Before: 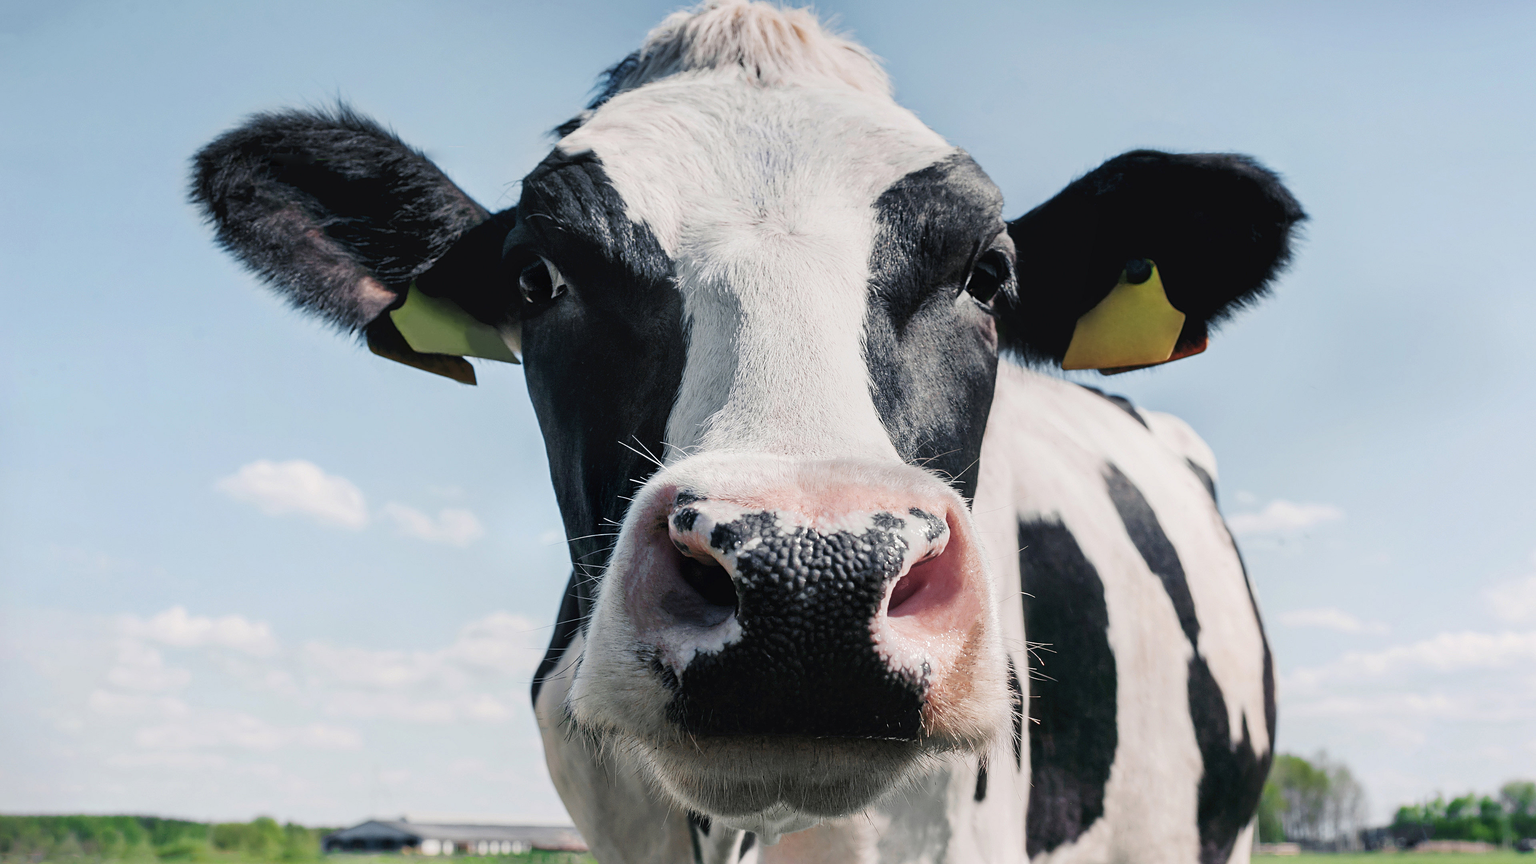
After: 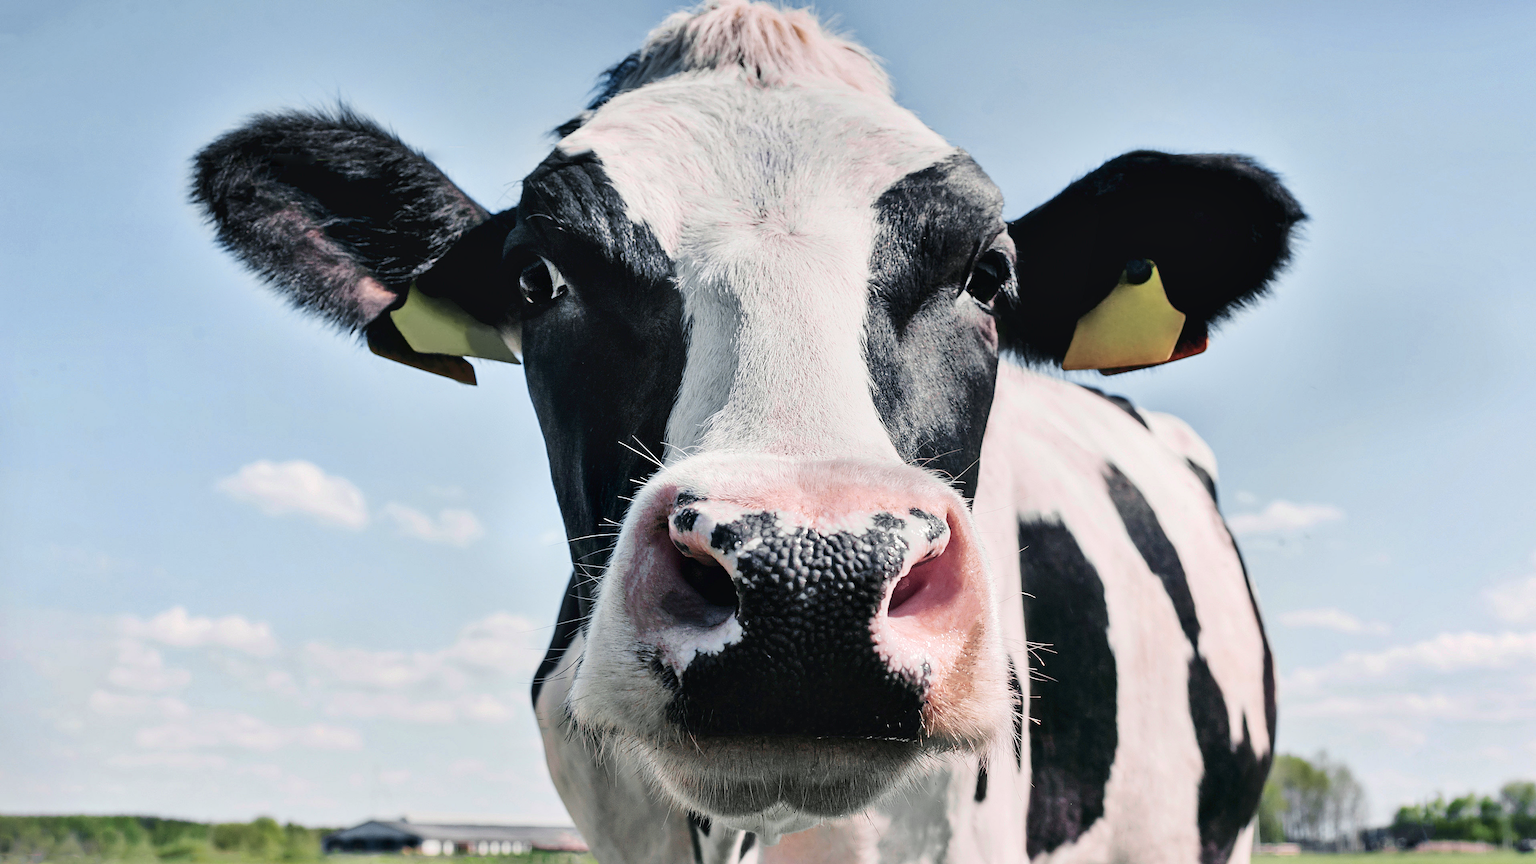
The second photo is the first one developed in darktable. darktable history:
shadows and highlights: shadows 43.85, white point adjustment -1.38, soften with gaussian
exposure: exposure 0.299 EV, compensate highlight preservation false
tone curve: curves: ch0 [(0, 0) (0.105, 0.068) (0.181, 0.14) (0.28, 0.259) (0.384, 0.404) (0.485, 0.531) (0.638, 0.681) (0.87, 0.883) (1, 0.977)]; ch1 [(0, 0) (0.161, 0.092) (0.35, 0.33) (0.379, 0.401) (0.456, 0.469) (0.501, 0.499) (0.516, 0.524) (0.562, 0.569) (0.635, 0.646) (1, 1)]; ch2 [(0, 0) (0.371, 0.362) (0.437, 0.437) (0.5, 0.5) (0.53, 0.524) (0.56, 0.561) (0.622, 0.606) (1, 1)], color space Lab, independent channels, preserve colors none
